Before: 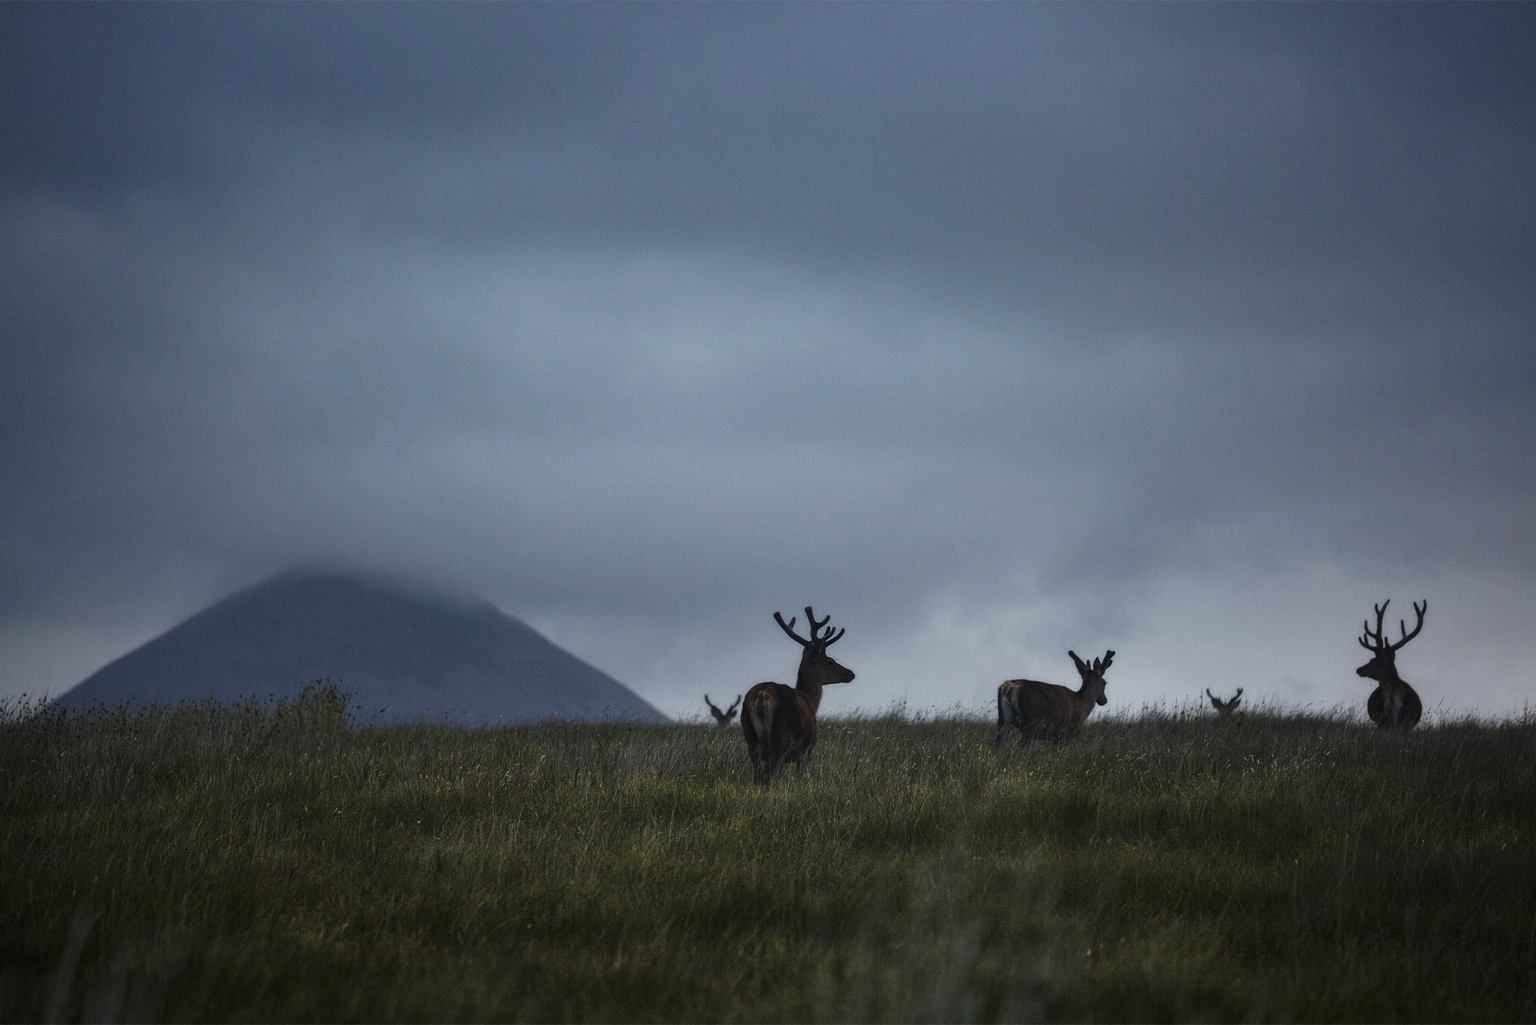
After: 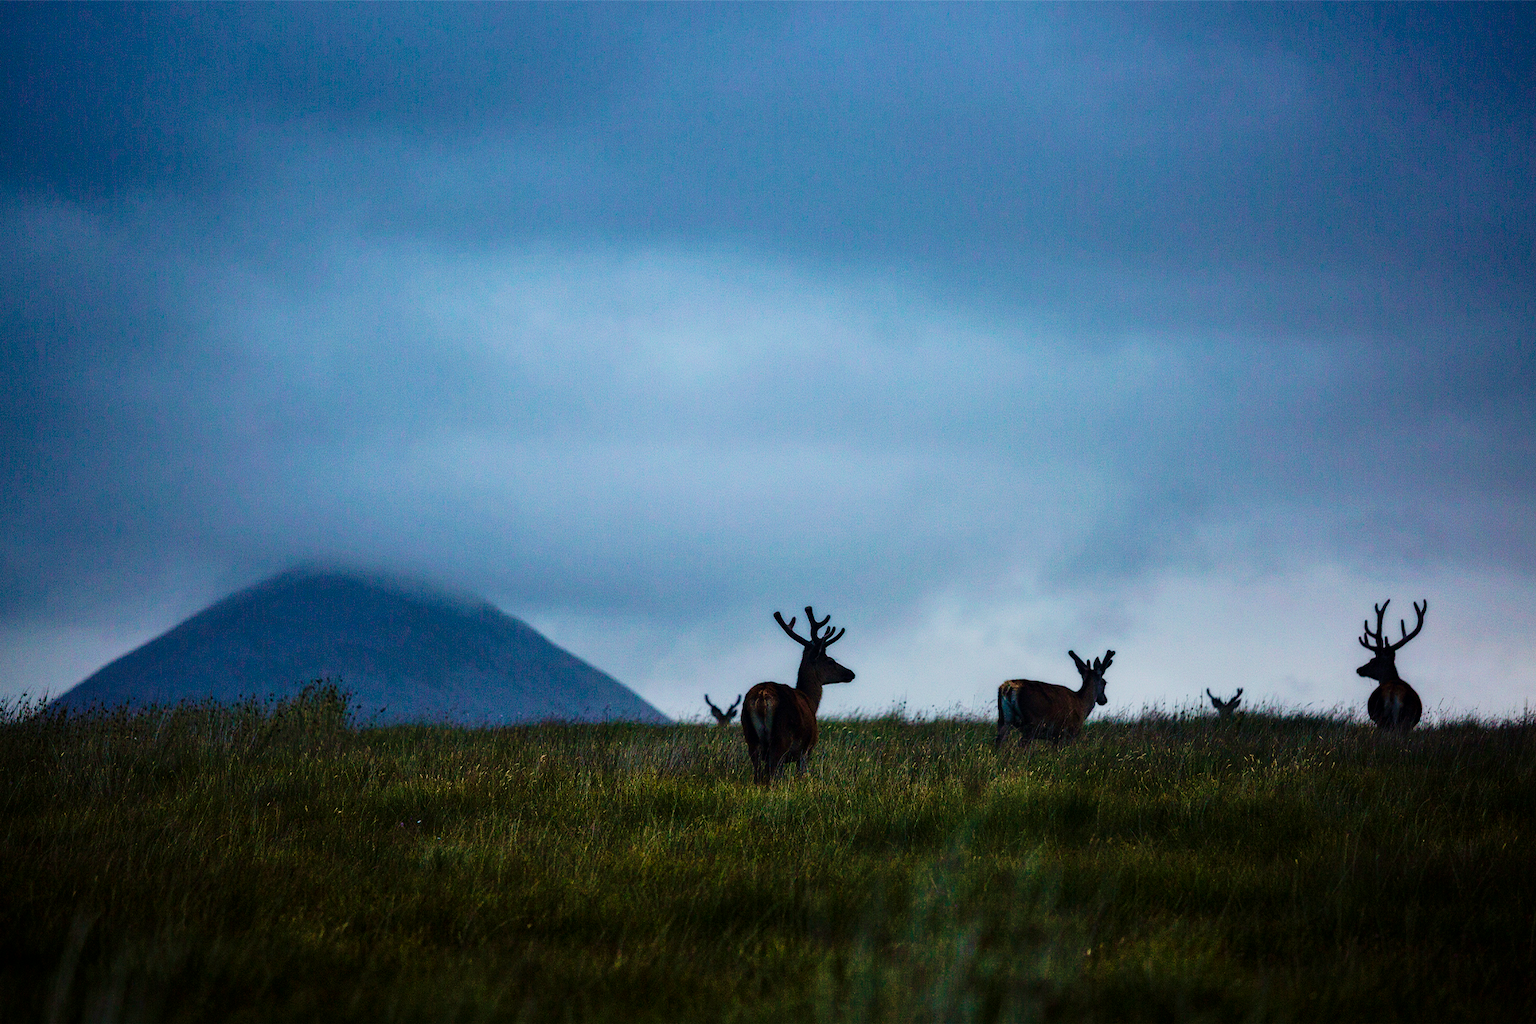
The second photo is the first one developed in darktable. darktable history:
exposure: compensate exposure bias true, compensate highlight preservation false
local contrast: highlights 61%, shadows 107%, detail 107%, midtone range 0.532
tone curve: curves: ch0 [(0, 0.003) (0.044, 0.032) (0.12, 0.089) (0.19, 0.175) (0.271, 0.294) (0.457, 0.546) (0.588, 0.71) (0.701, 0.815) (0.86, 0.922) (1, 0.982)]; ch1 [(0, 0) (0.247, 0.215) (0.433, 0.382) (0.466, 0.426) (0.493, 0.481) (0.501, 0.5) (0.517, 0.524) (0.557, 0.582) (0.598, 0.651) (0.671, 0.735) (0.796, 0.85) (1, 1)]; ch2 [(0, 0) (0.249, 0.216) (0.357, 0.317) (0.448, 0.432) (0.478, 0.492) (0.498, 0.499) (0.517, 0.53) (0.537, 0.57) (0.569, 0.623) (0.61, 0.663) (0.706, 0.75) (0.808, 0.809) (0.991, 0.968)], preserve colors none
velvia: strength 27.02%
contrast brightness saturation: contrast 0.094, saturation 0.283
